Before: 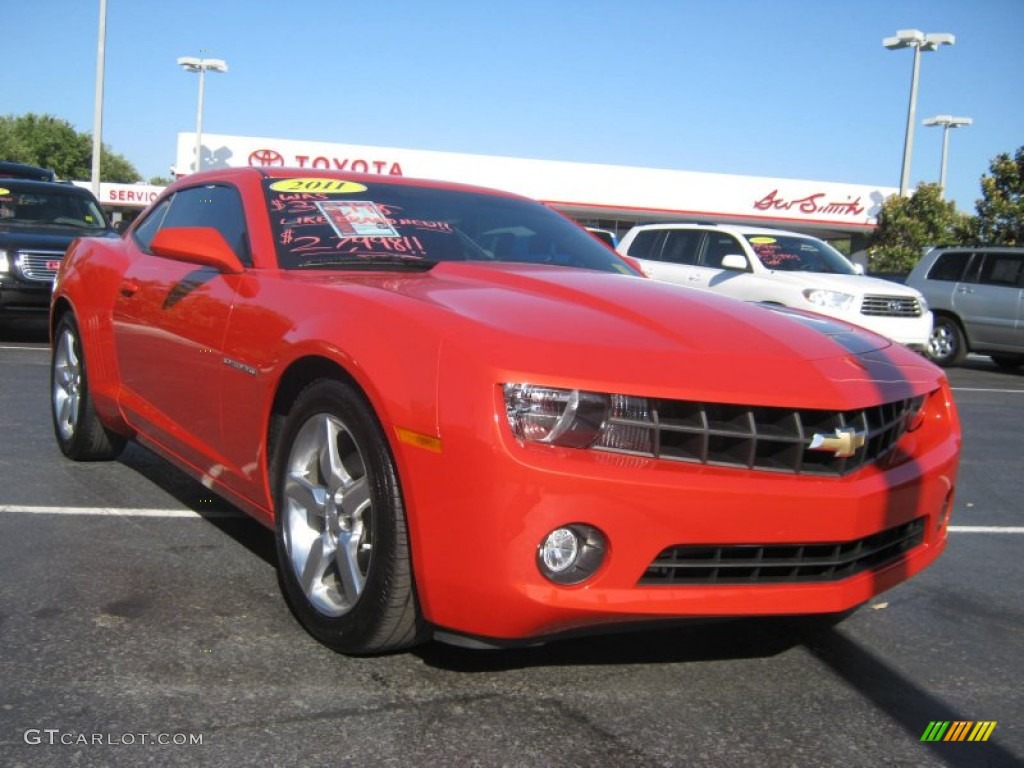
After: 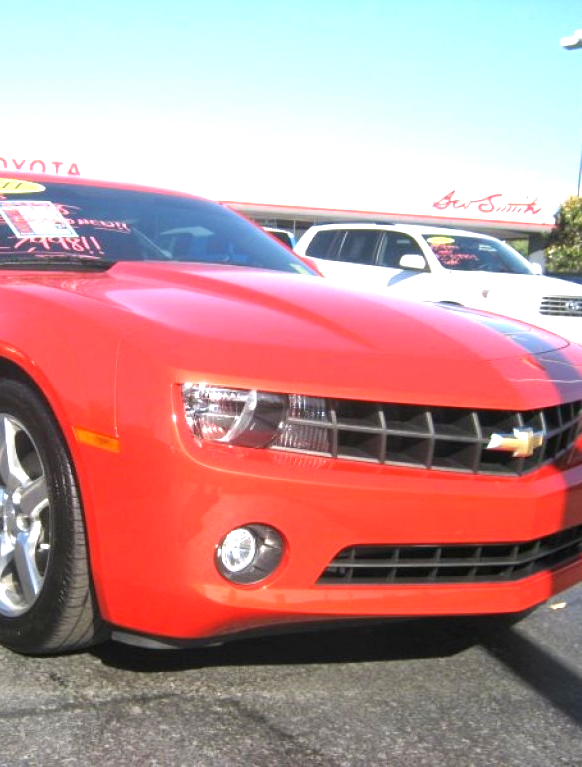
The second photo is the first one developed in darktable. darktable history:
crop: left 31.516%, top 0.023%, right 11.561%
exposure: black level correction 0, exposure 1.199 EV, compensate exposure bias true, compensate highlight preservation false
